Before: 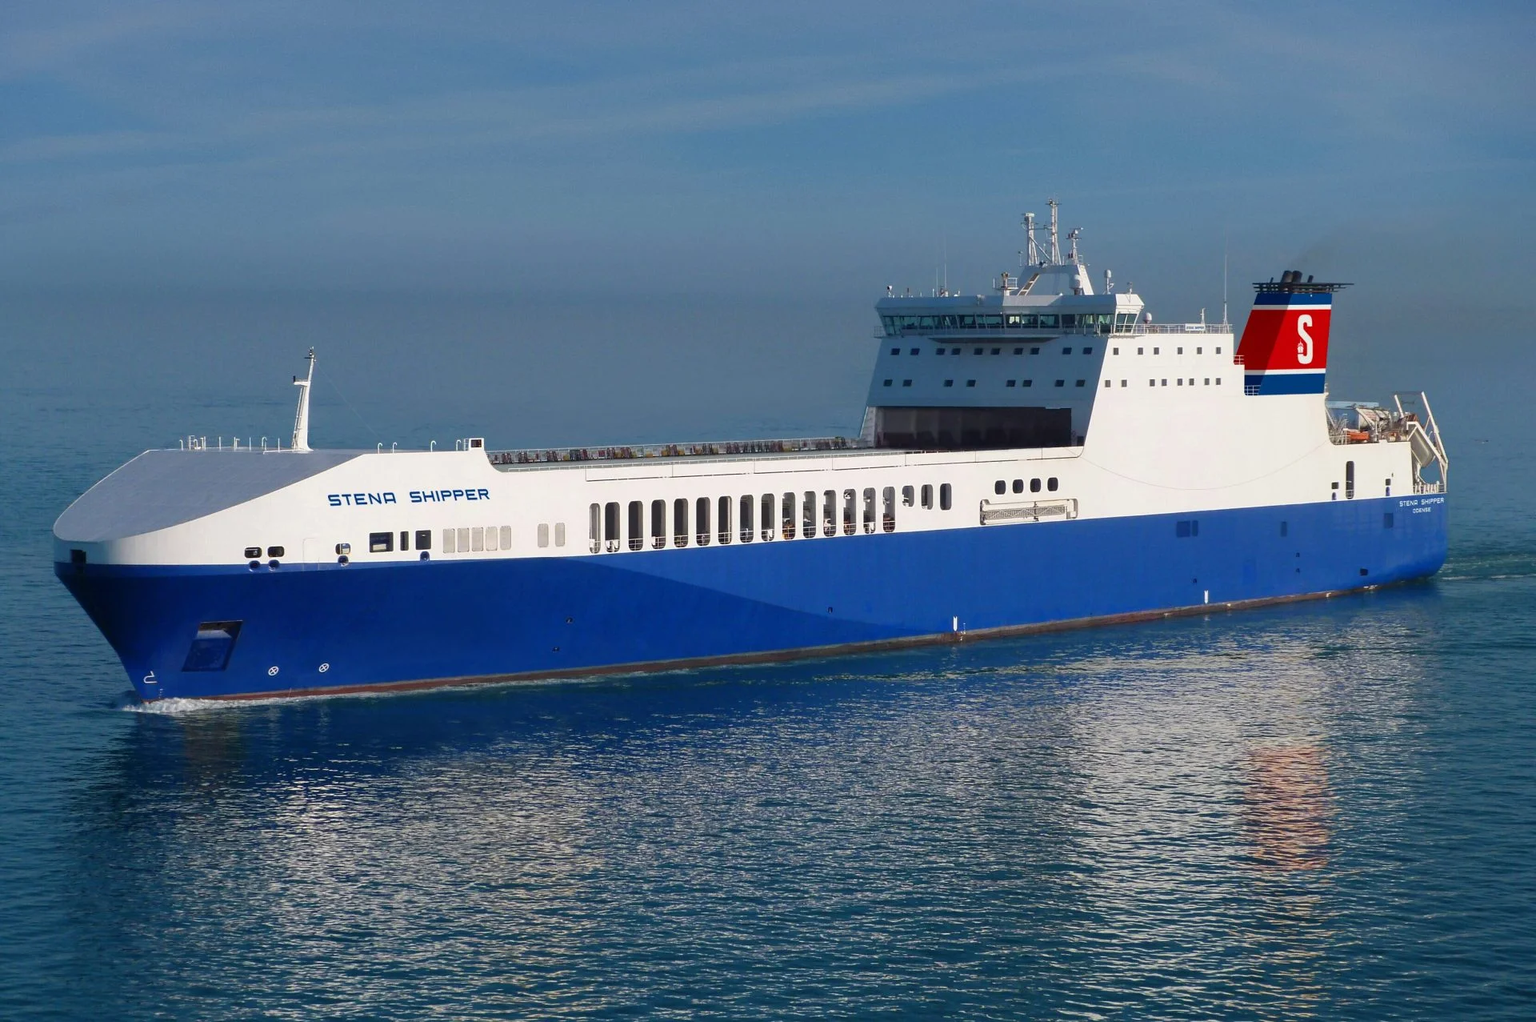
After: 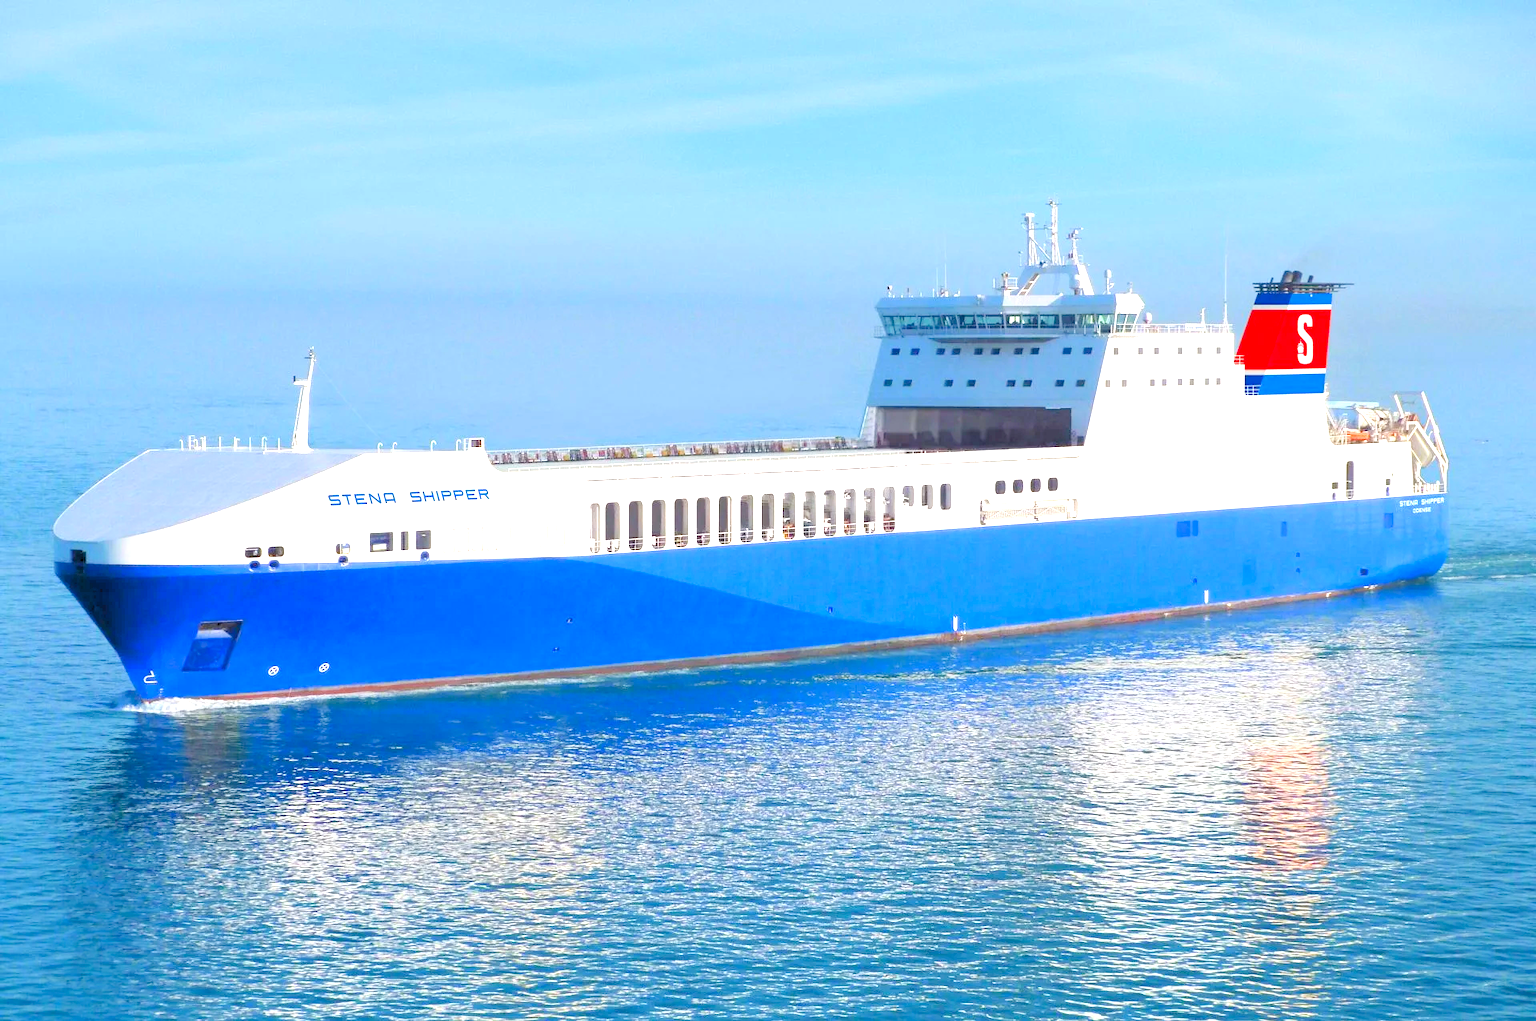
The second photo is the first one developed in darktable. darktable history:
levels: levels [0.072, 0.414, 0.976]
exposure: black level correction 0, exposure 1.459 EV, compensate highlight preservation false
